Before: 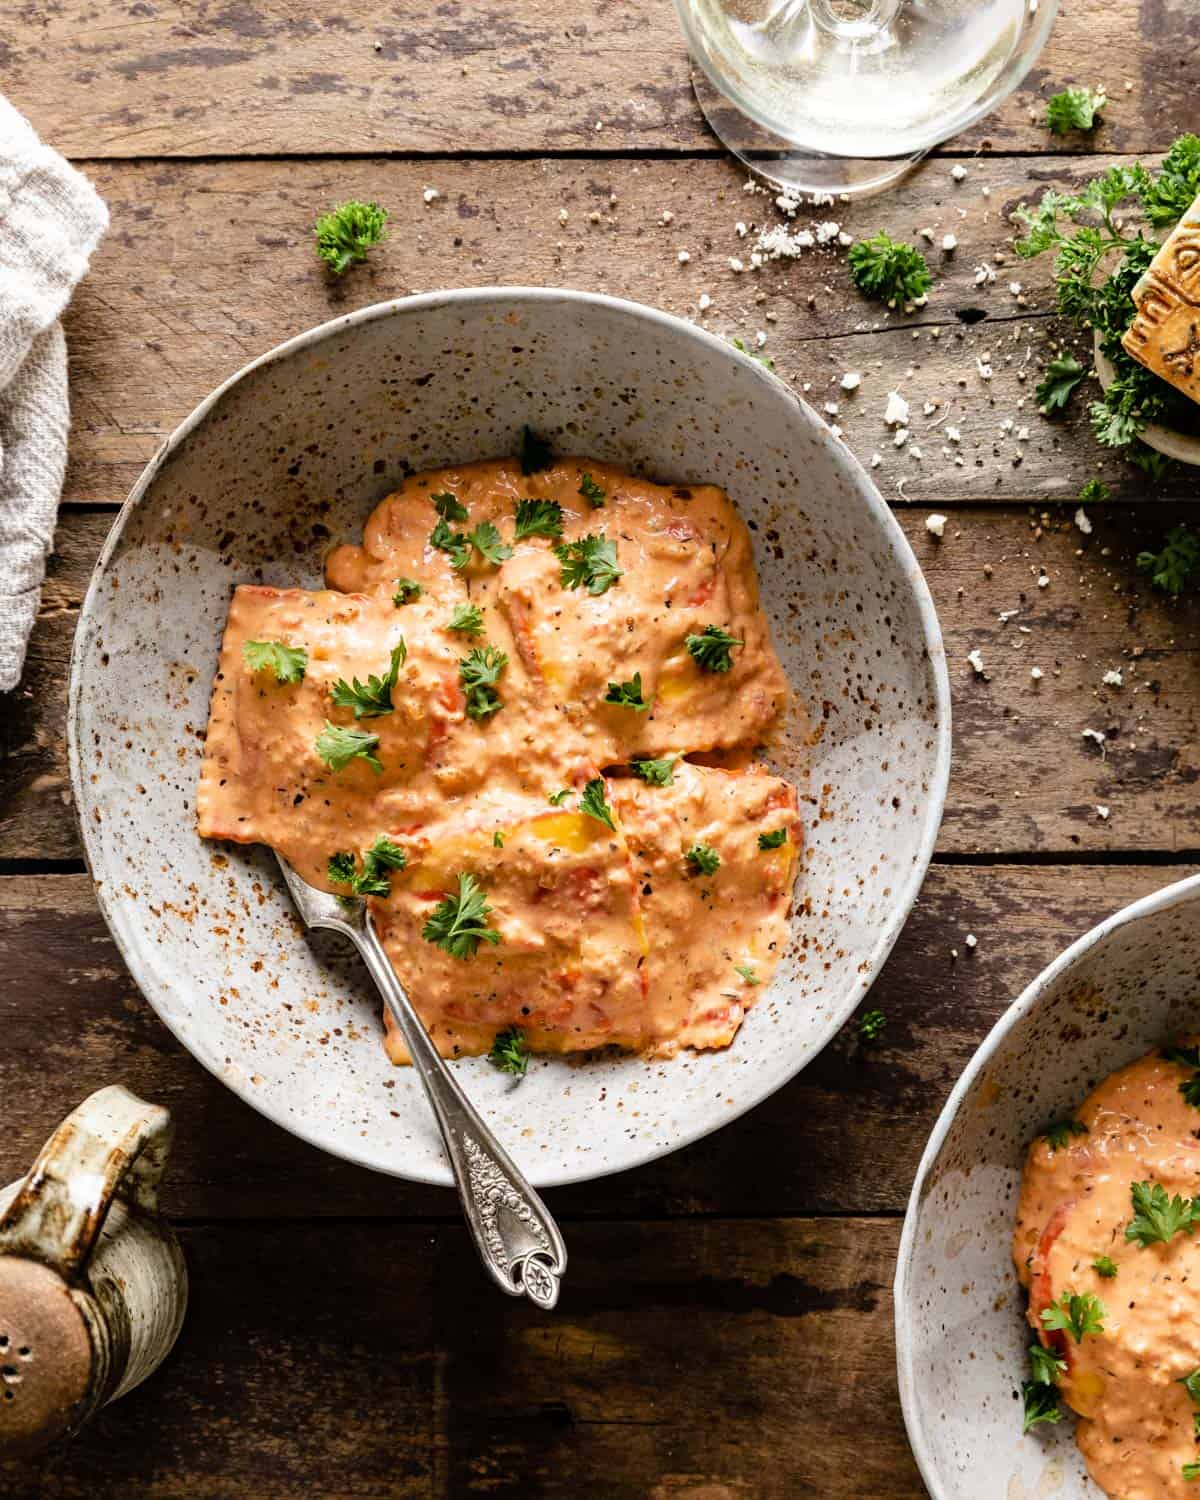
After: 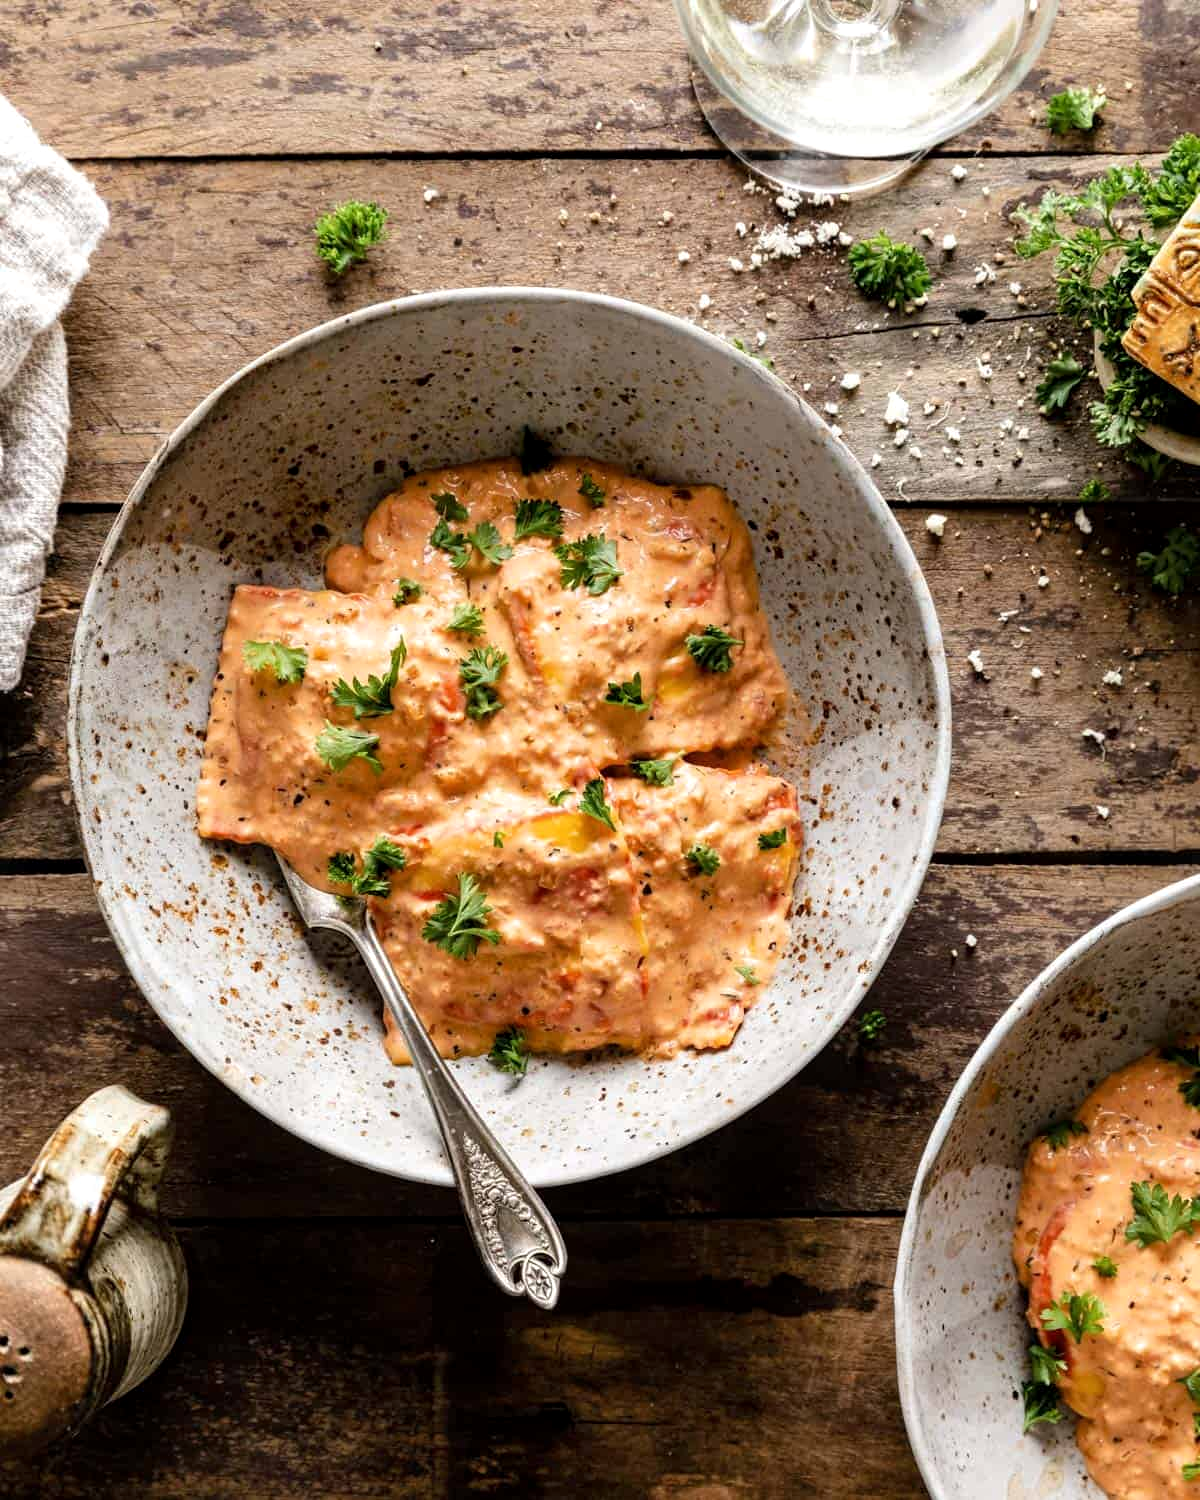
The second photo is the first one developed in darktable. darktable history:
local contrast: highlights 105%, shadows 99%, detail 119%, midtone range 0.2
